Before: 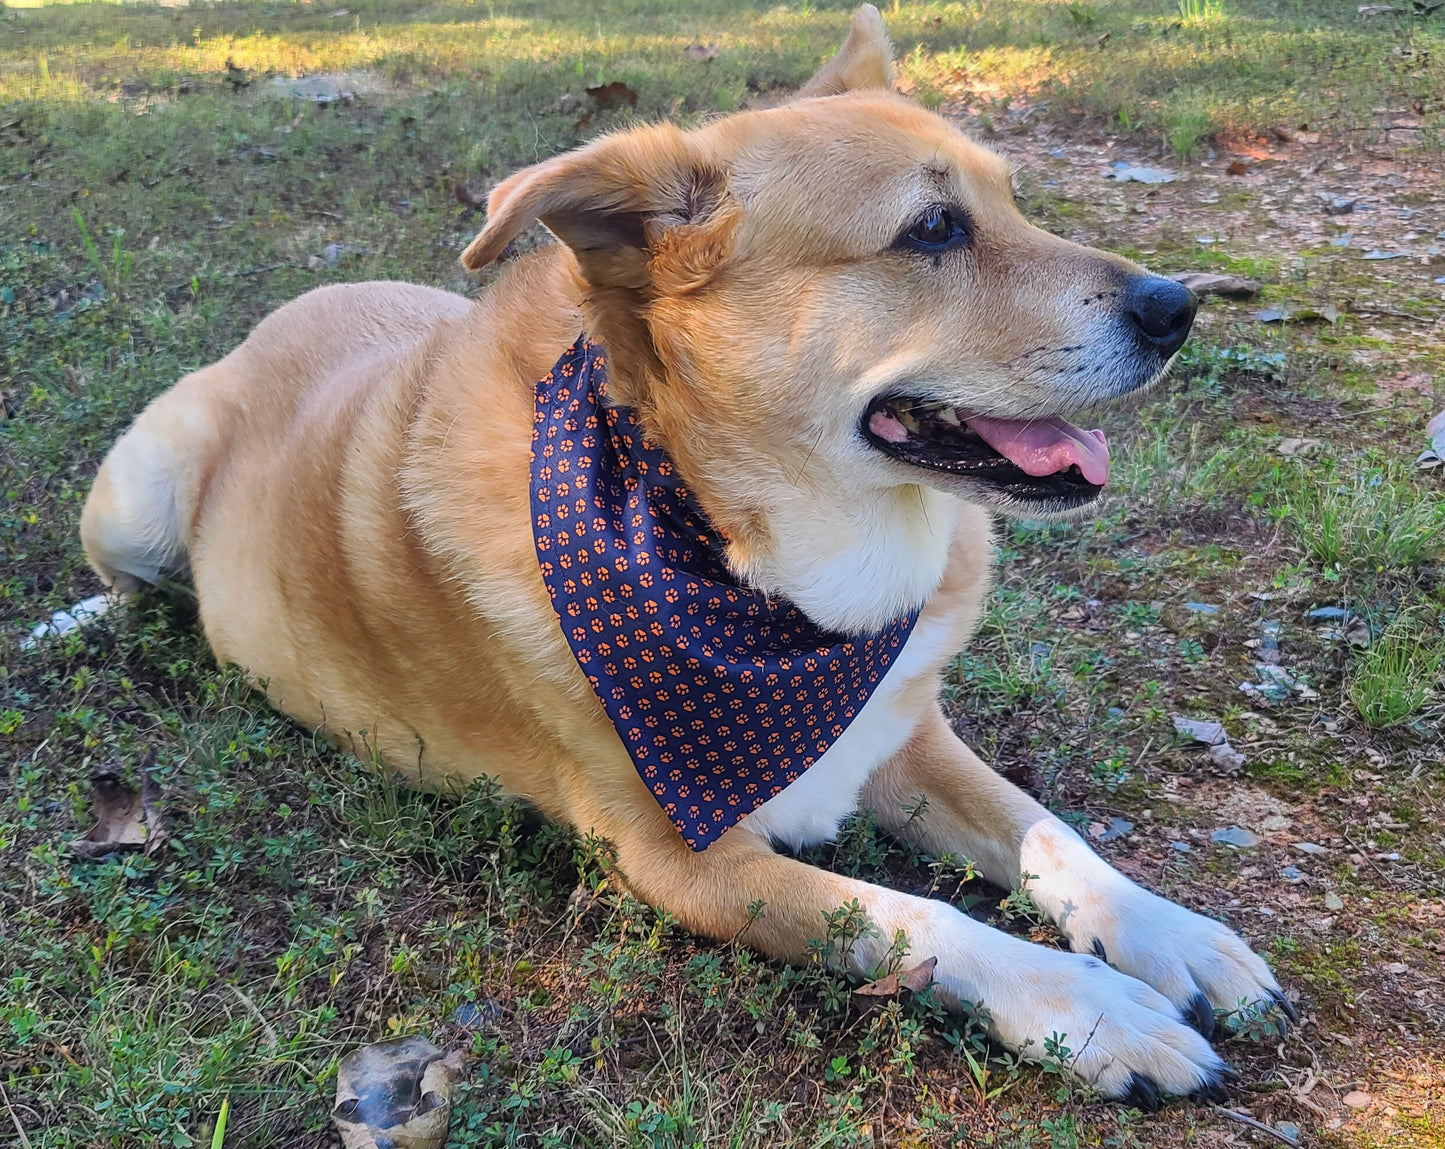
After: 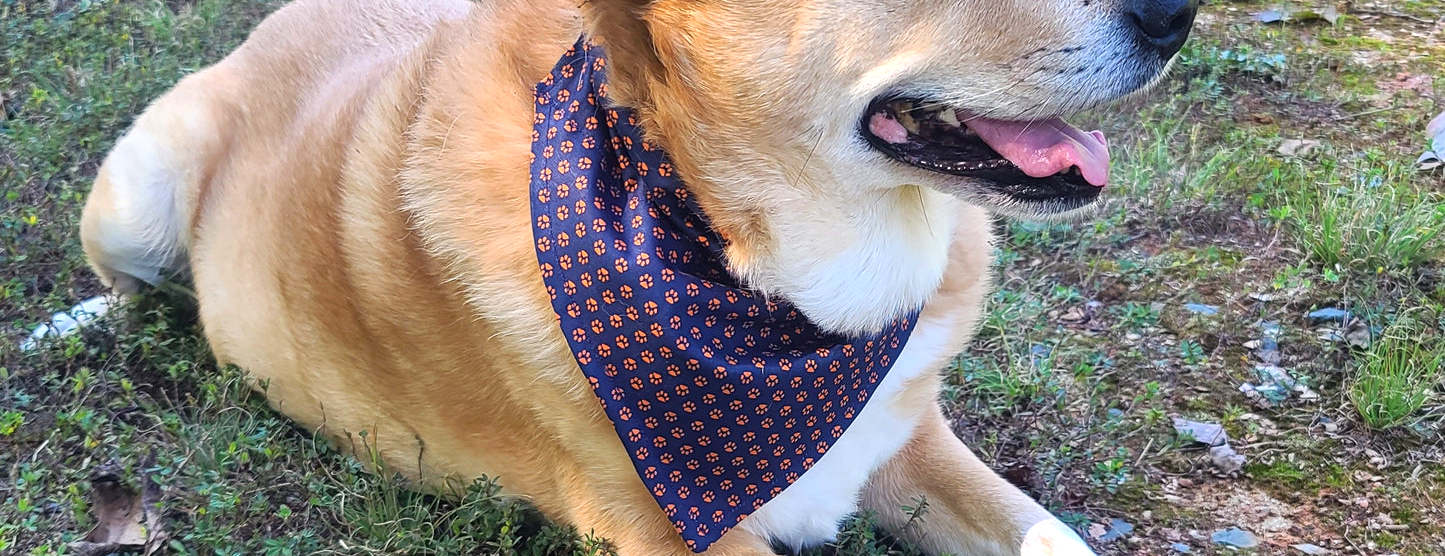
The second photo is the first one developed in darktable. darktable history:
crop and rotate: top 26.056%, bottom 25.543%
exposure: black level correction 0, exposure 0.5 EV, compensate exposure bias true, compensate highlight preservation false
